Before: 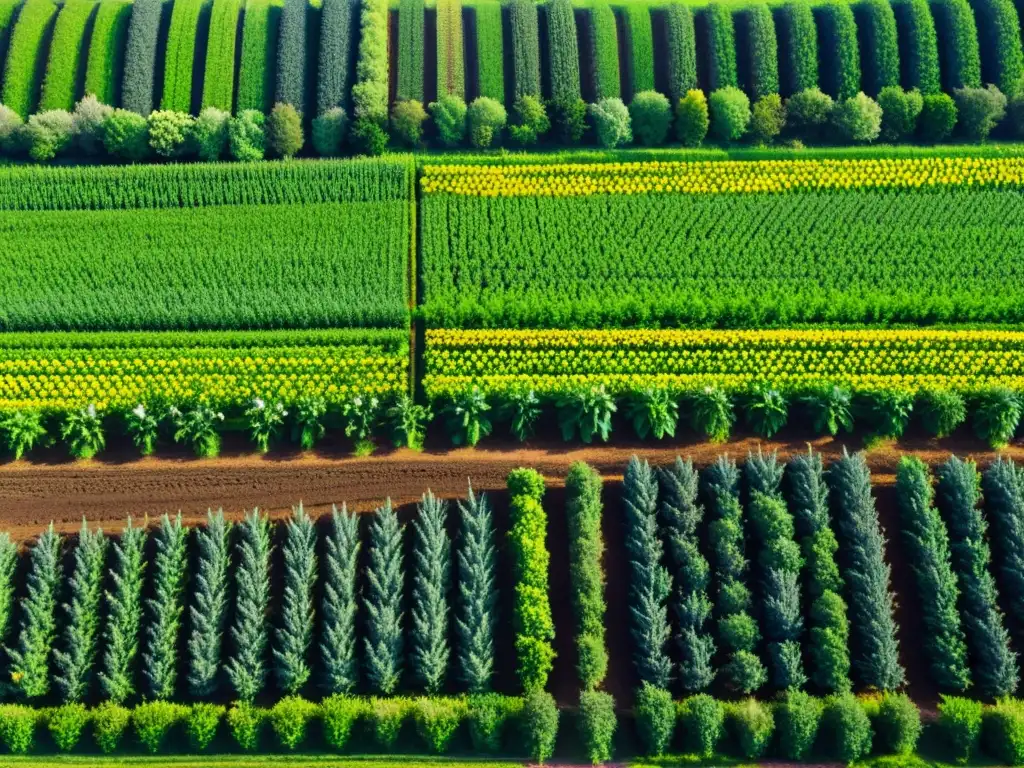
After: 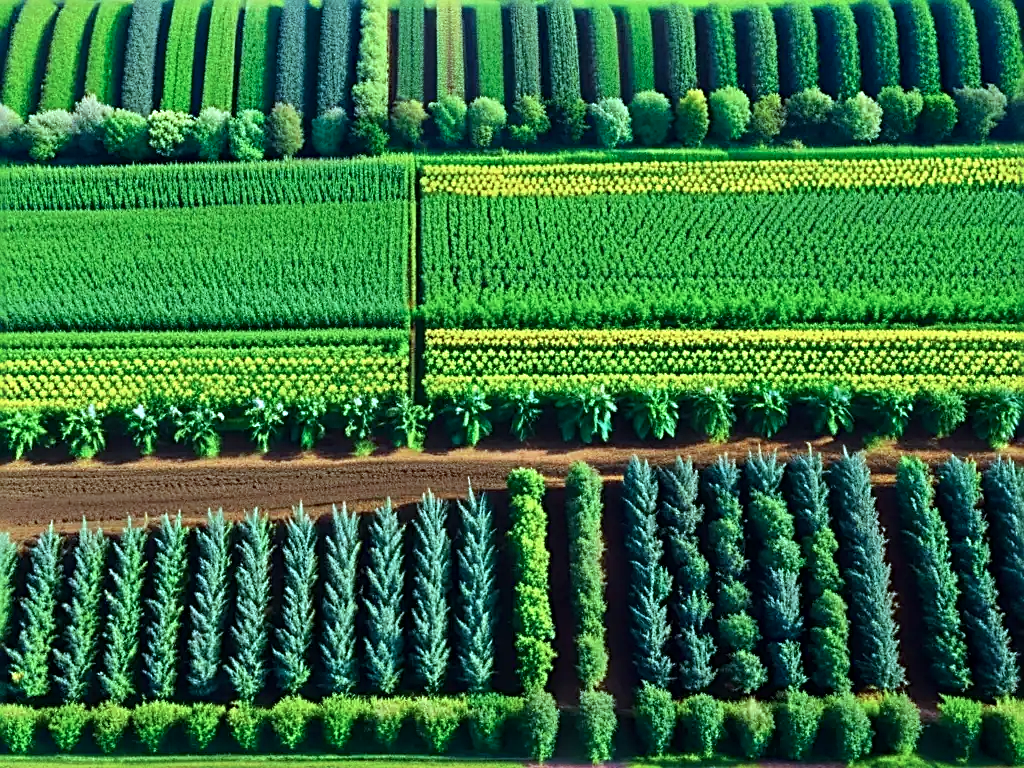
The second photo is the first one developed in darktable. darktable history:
sharpen: radius 2.533, amount 0.63
exposure: black level correction 0.001, exposure 0.191 EV, compensate highlight preservation false
contrast brightness saturation: saturation -0.047
color correction: highlights a* -12.13, highlights b* -15.74
